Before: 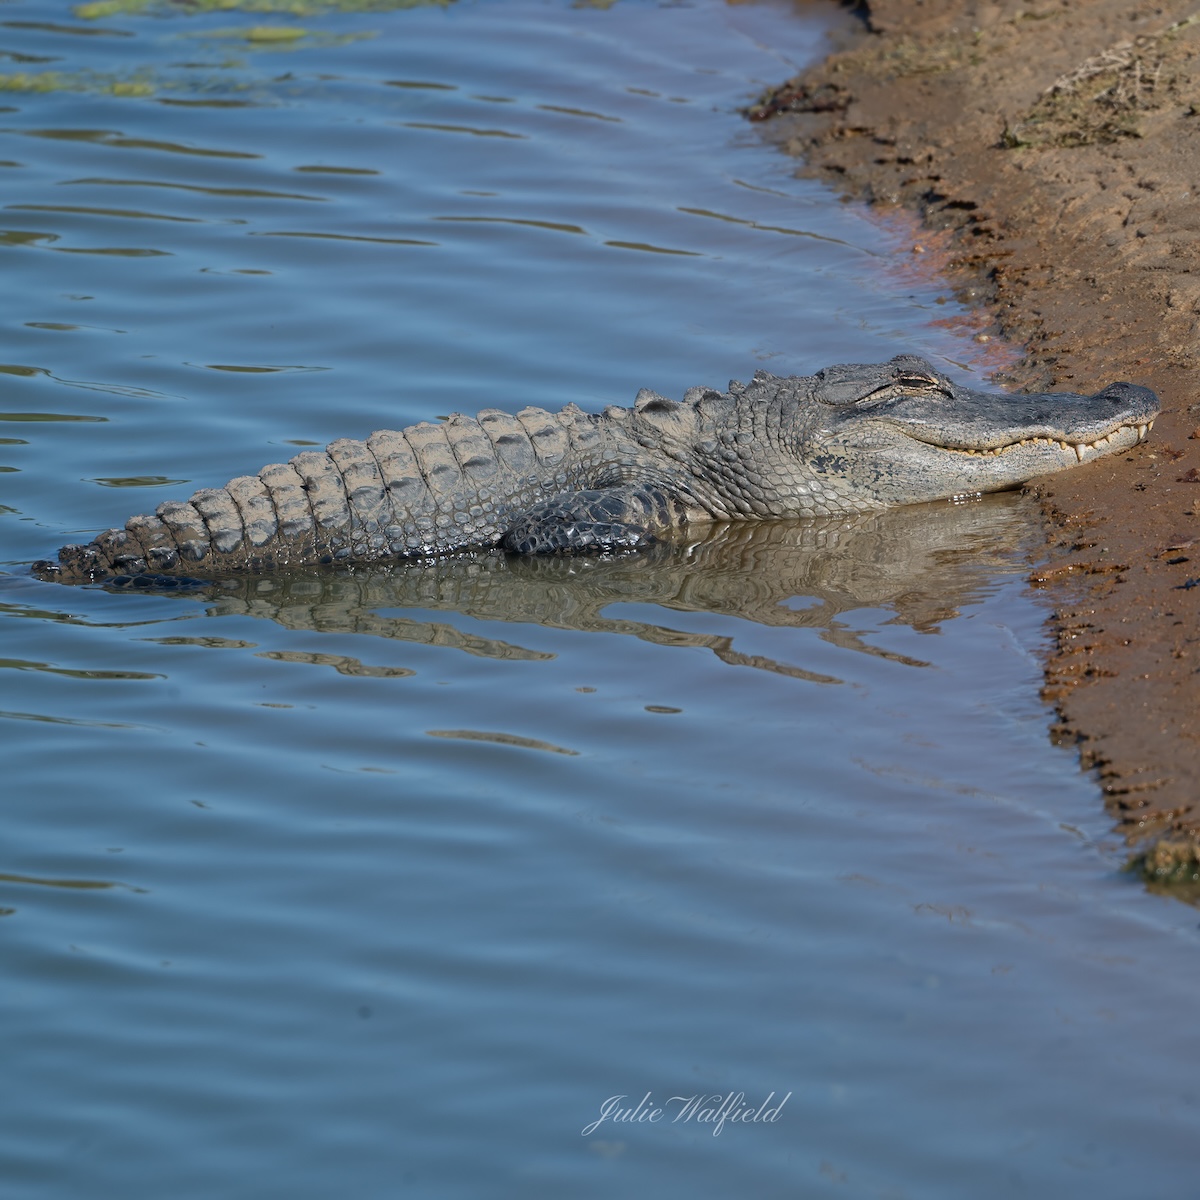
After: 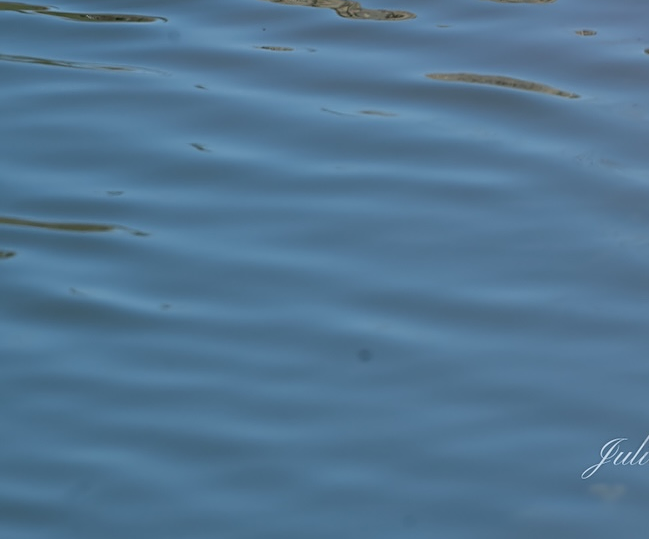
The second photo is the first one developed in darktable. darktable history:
crop and rotate: top 54.822%, right 45.88%, bottom 0.197%
sharpen: on, module defaults
